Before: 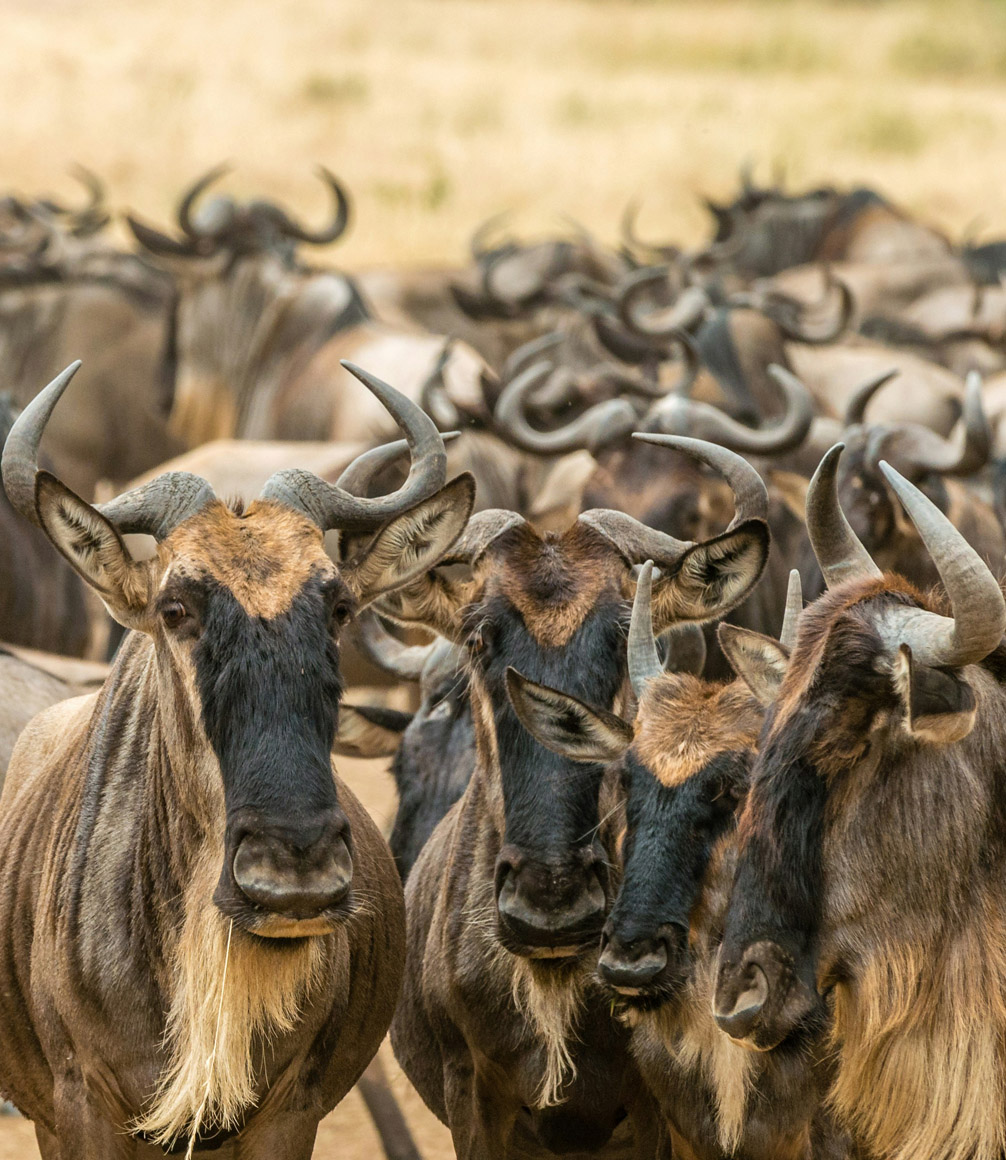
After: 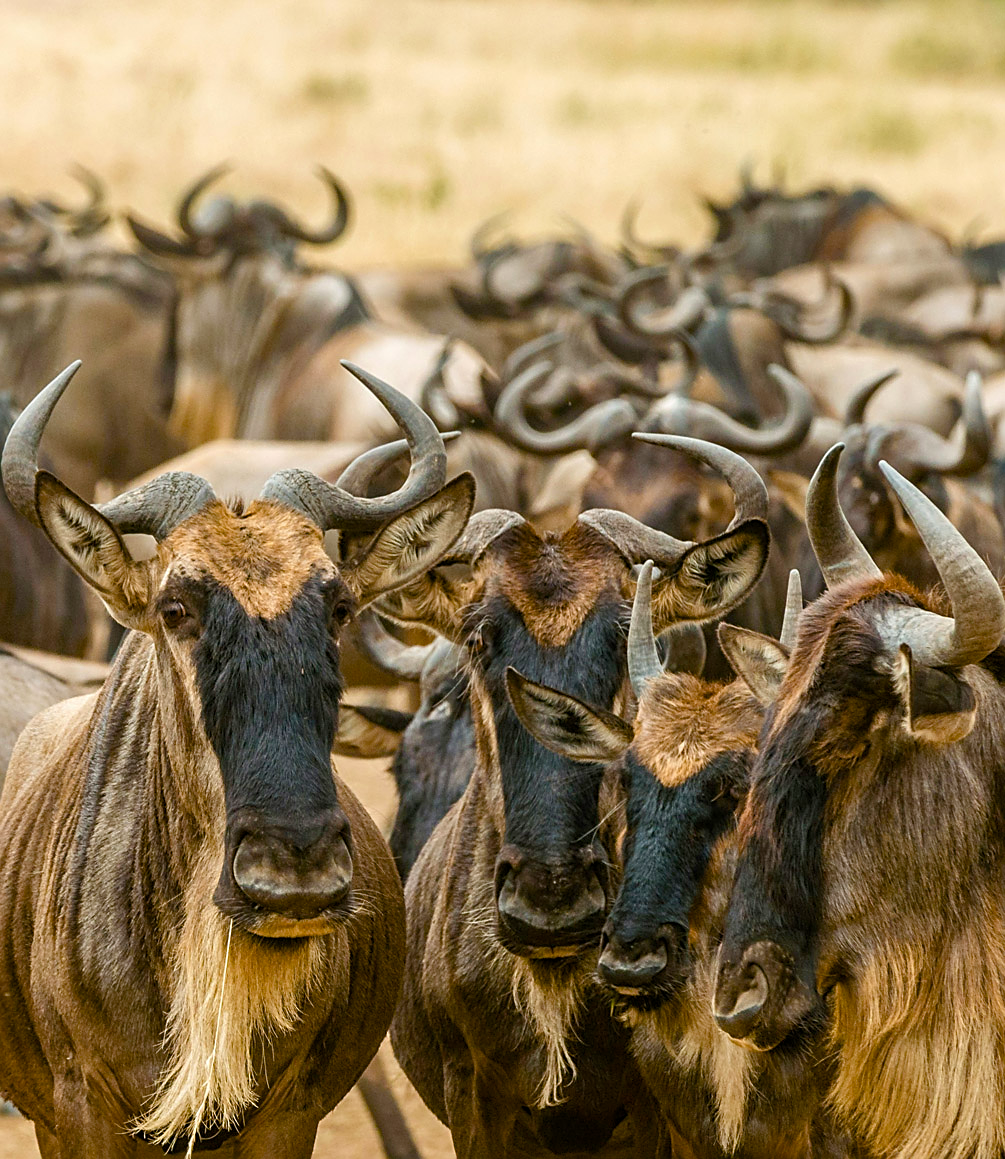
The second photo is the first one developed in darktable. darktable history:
sharpen: on, module defaults
crop: left 0.032%
color balance rgb: perceptual saturation grading › global saturation 20%, perceptual saturation grading › highlights -25.062%, perceptual saturation grading › shadows 50.253%, global vibrance 20%
levels: black 3.78%, levels [0, 0.51, 1]
